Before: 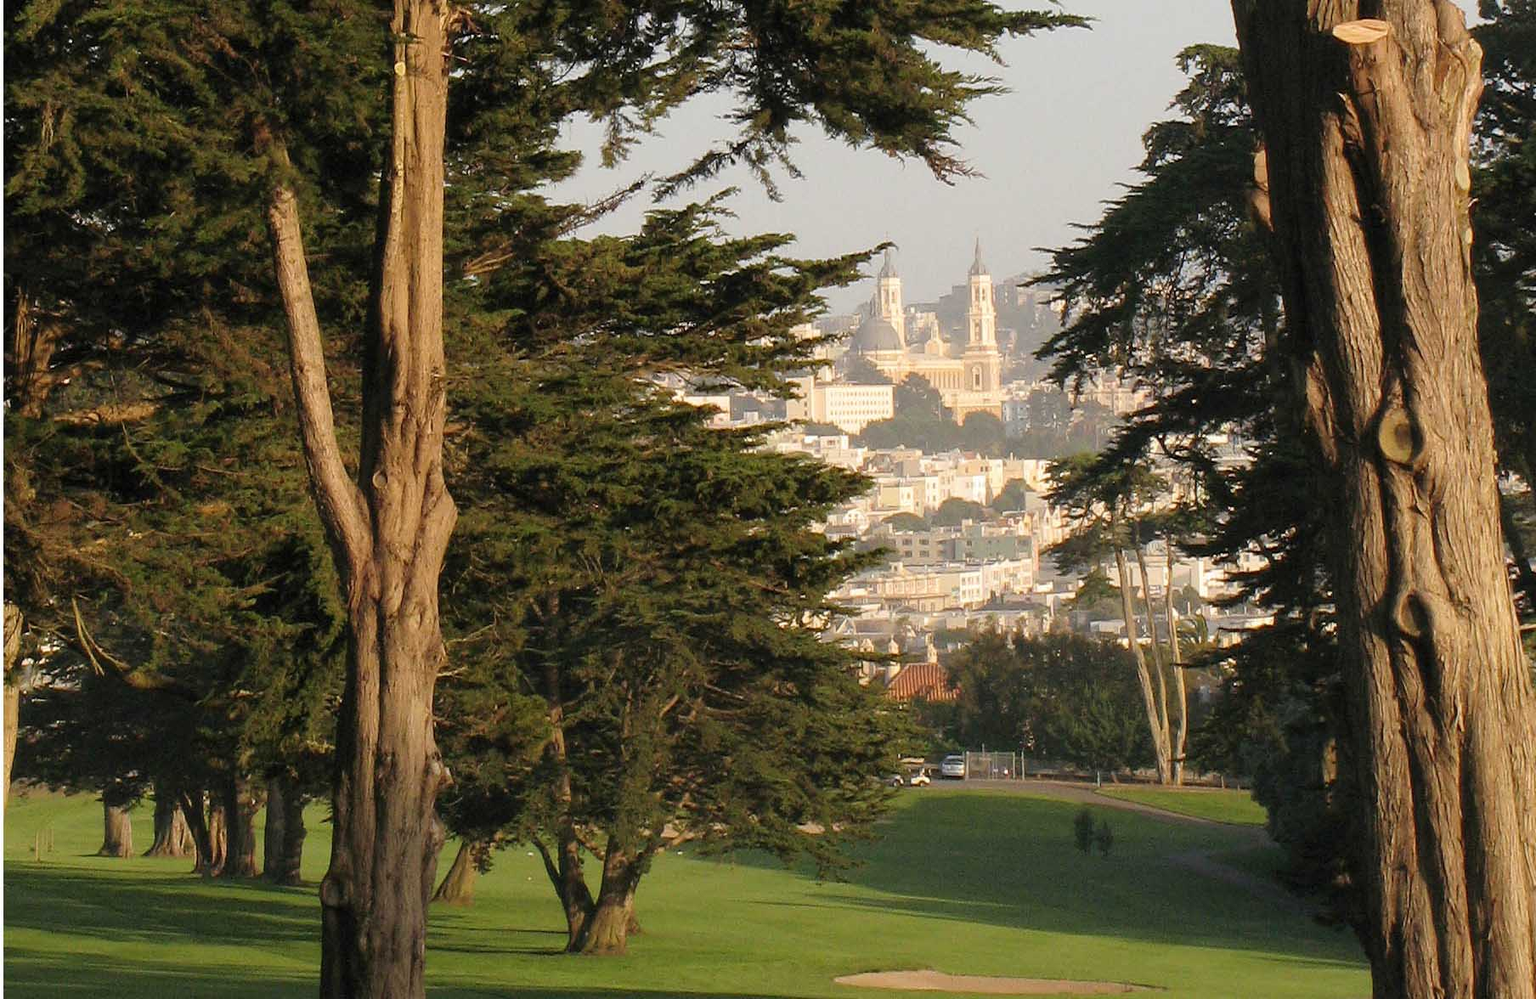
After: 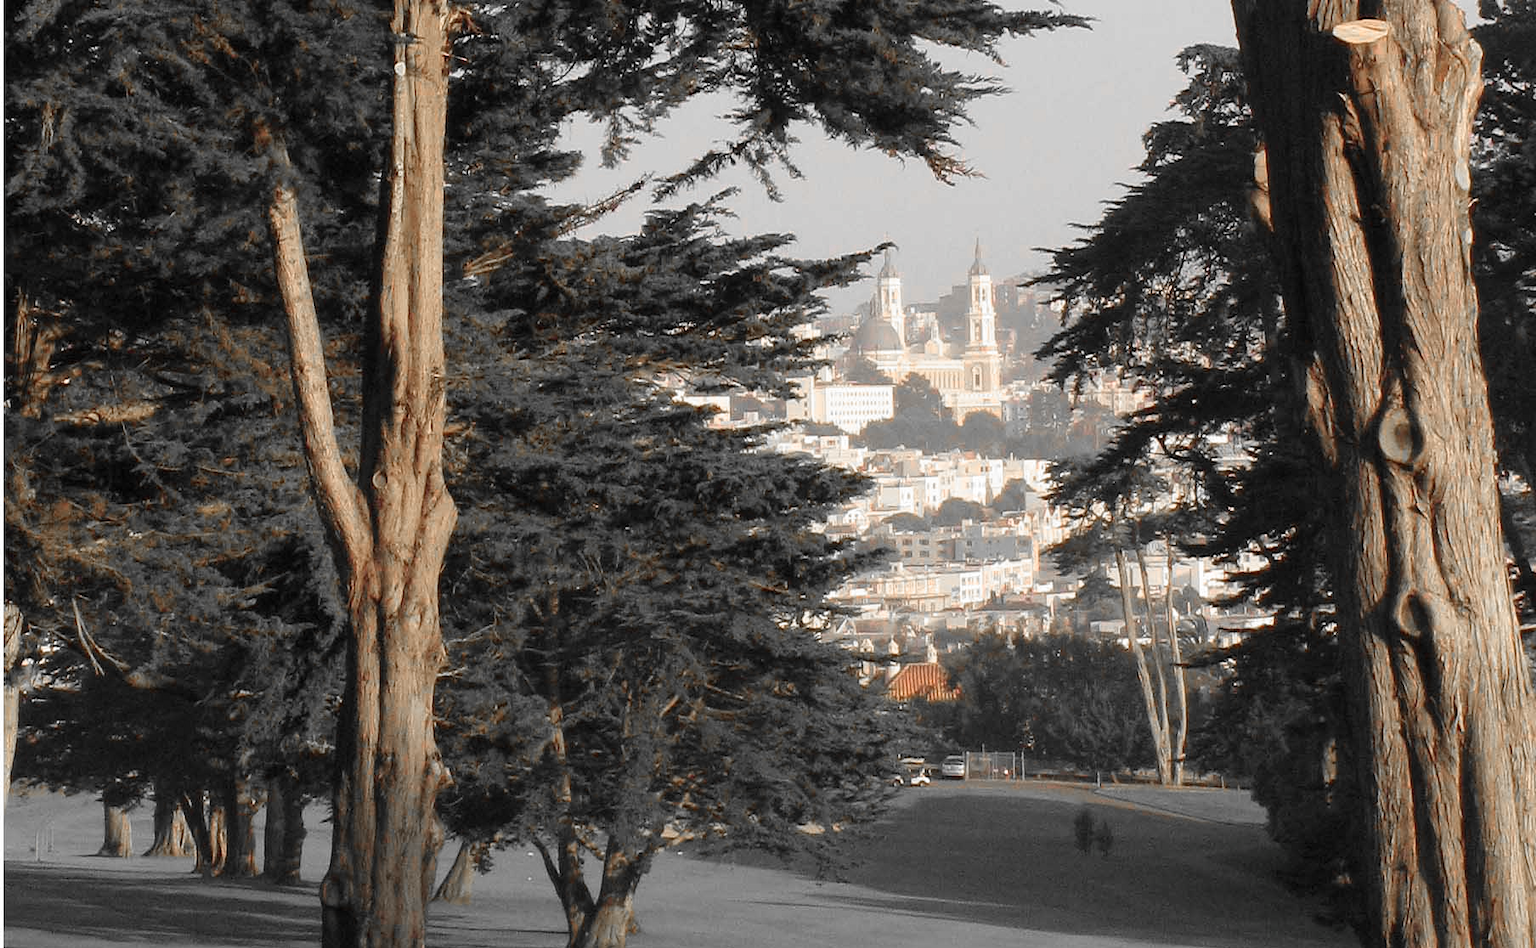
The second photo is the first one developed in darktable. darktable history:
color zones: curves: ch0 [(0, 0.65) (0.096, 0.644) (0.221, 0.539) (0.429, 0.5) (0.571, 0.5) (0.714, 0.5) (0.857, 0.5) (1, 0.65)]; ch1 [(0, 0.5) (0.143, 0.5) (0.257, -0.002) (0.429, 0.04) (0.571, -0.001) (0.714, -0.015) (0.857, 0.024) (1, 0.5)]
crop and rotate: top 0%, bottom 5.097%
